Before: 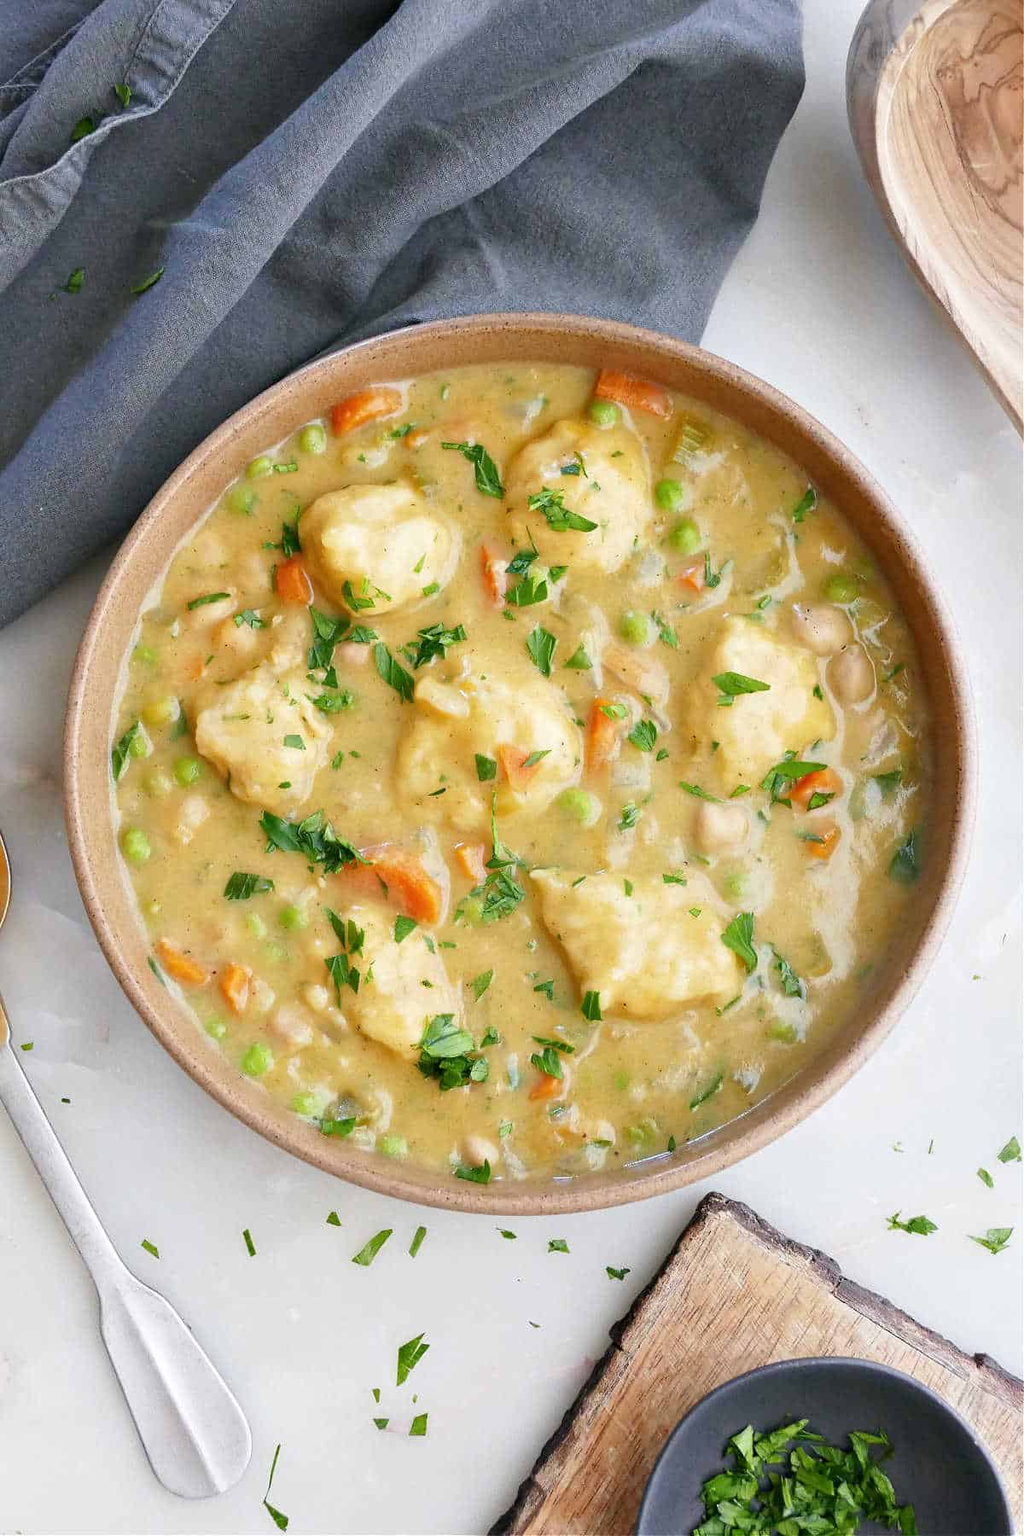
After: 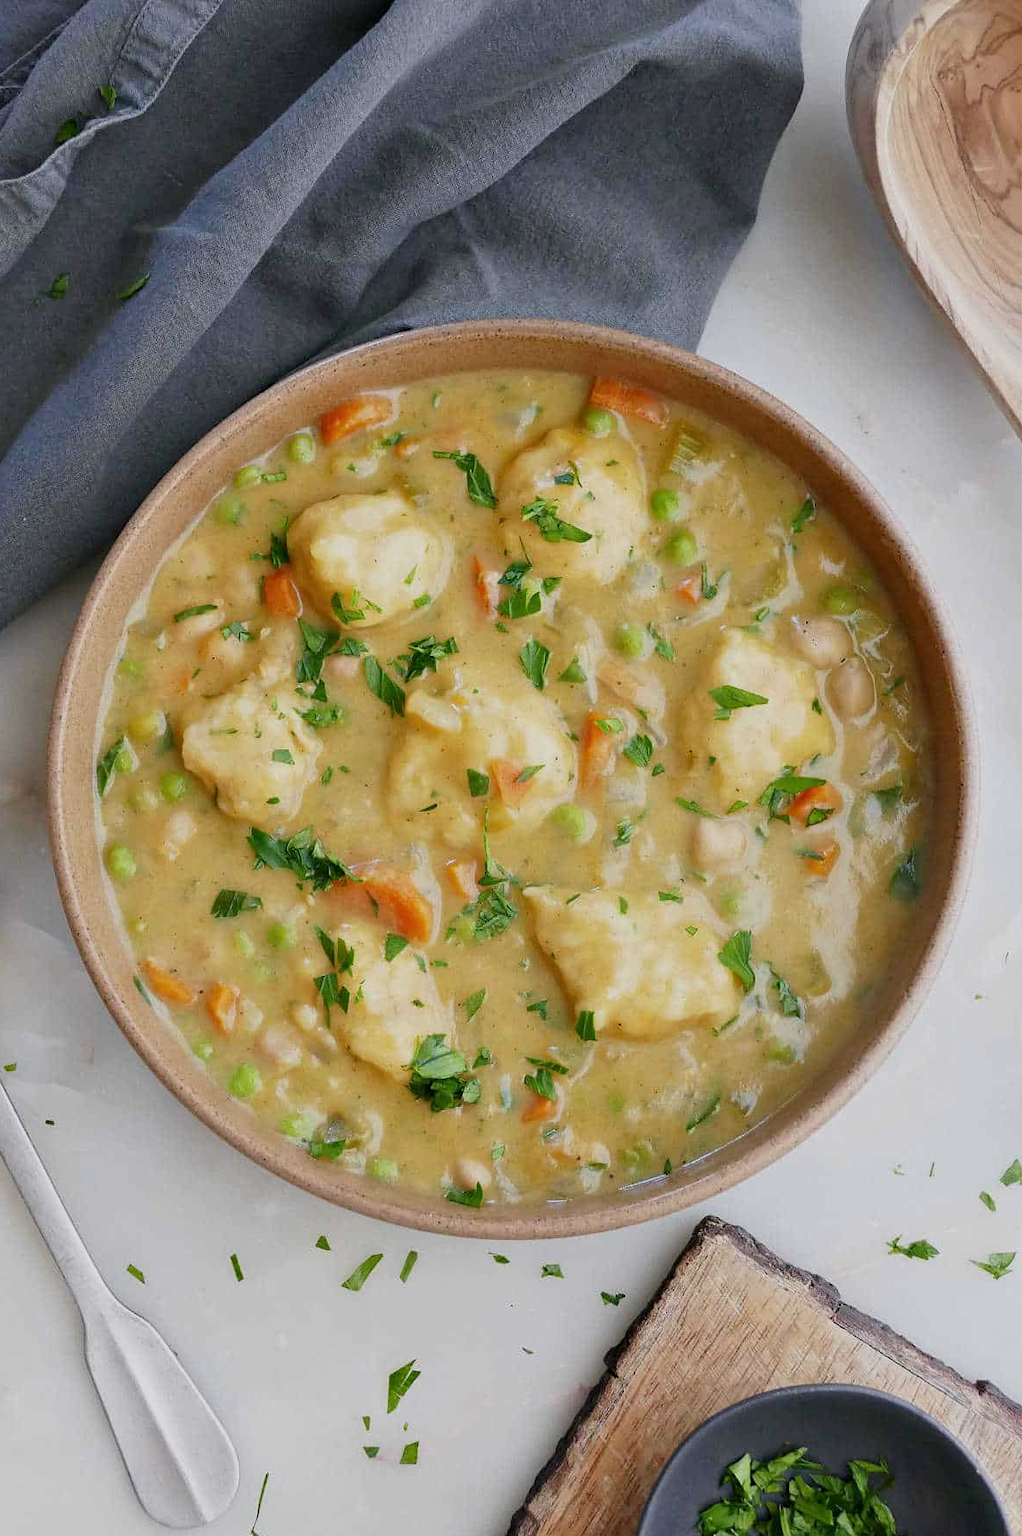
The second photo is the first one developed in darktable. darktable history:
exposure: exposure -0.494 EV, compensate highlight preservation false
crop: left 1.73%, right 0.288%, bottom 1.916%
